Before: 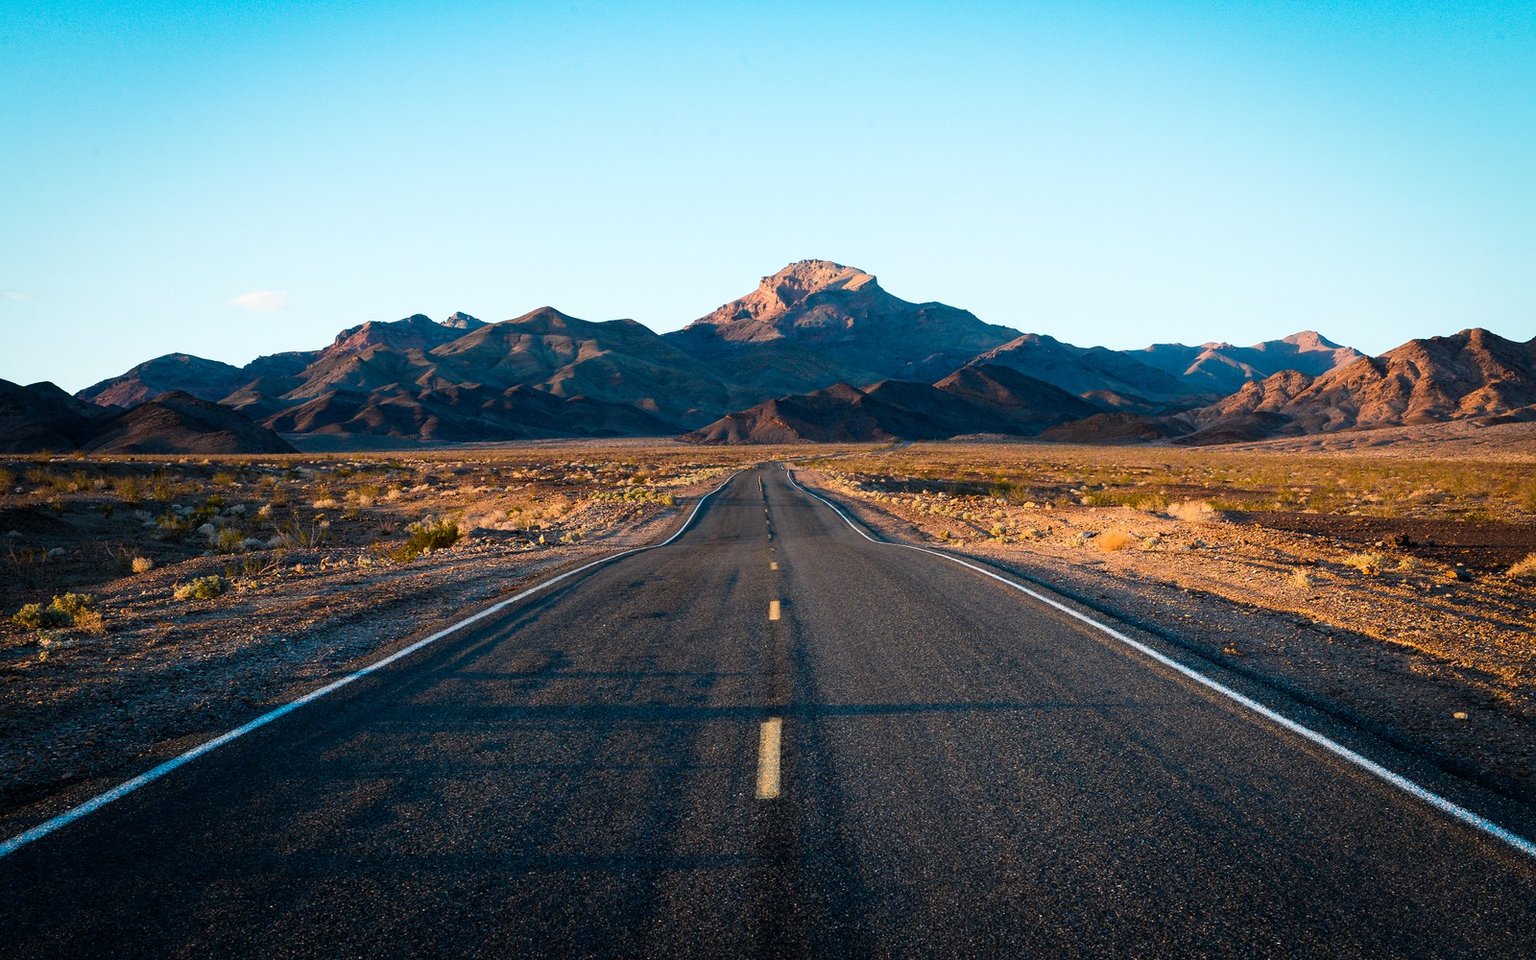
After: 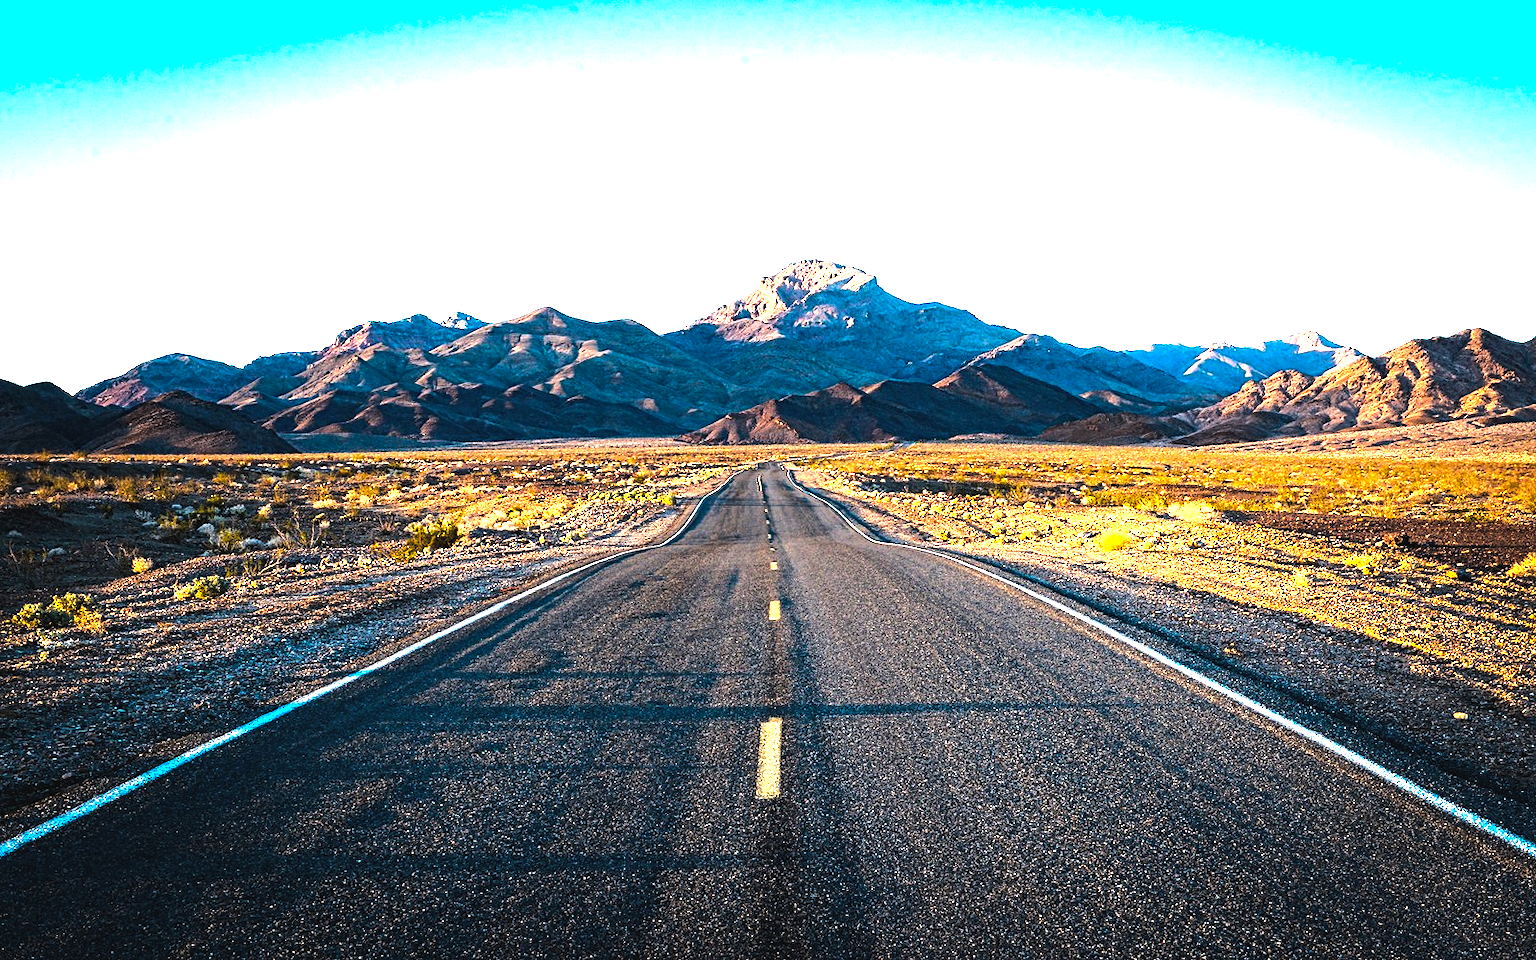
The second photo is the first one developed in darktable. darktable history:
color balance rgb: global offset › luminance 0.71%, perceptual saturation grading › global saturation -11.5%, perceptual brilliance grading › highlights 17.77%, perceptual brilliance grading › mid-tones 31.71%, perceptual brilliance grading › shadows -31.01%, global vibrance 50%
exposure: black level correction 0, exposure 1.2 EV, compensate exposure bias true, compensate highlight preservation false
contrast equalizer: y [[0.5, 0.5, 0.5, 0.539, 0.64, 0.611], [0.5 ×6], [0.5 ×6], [0 ×6], [0 ×6]]
